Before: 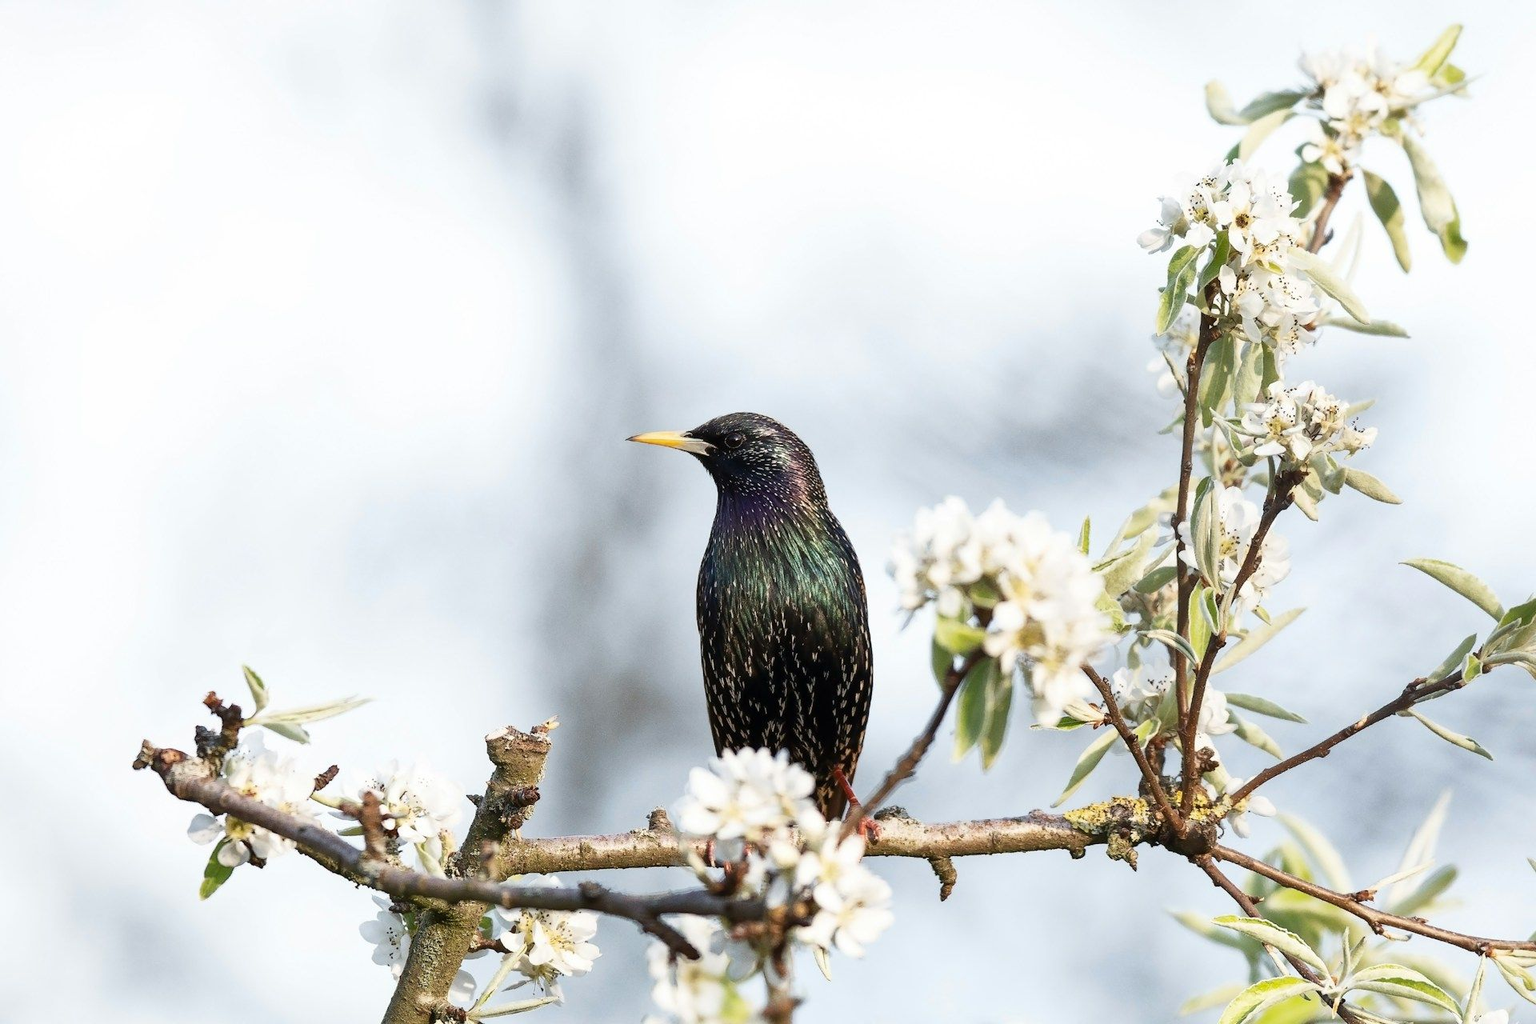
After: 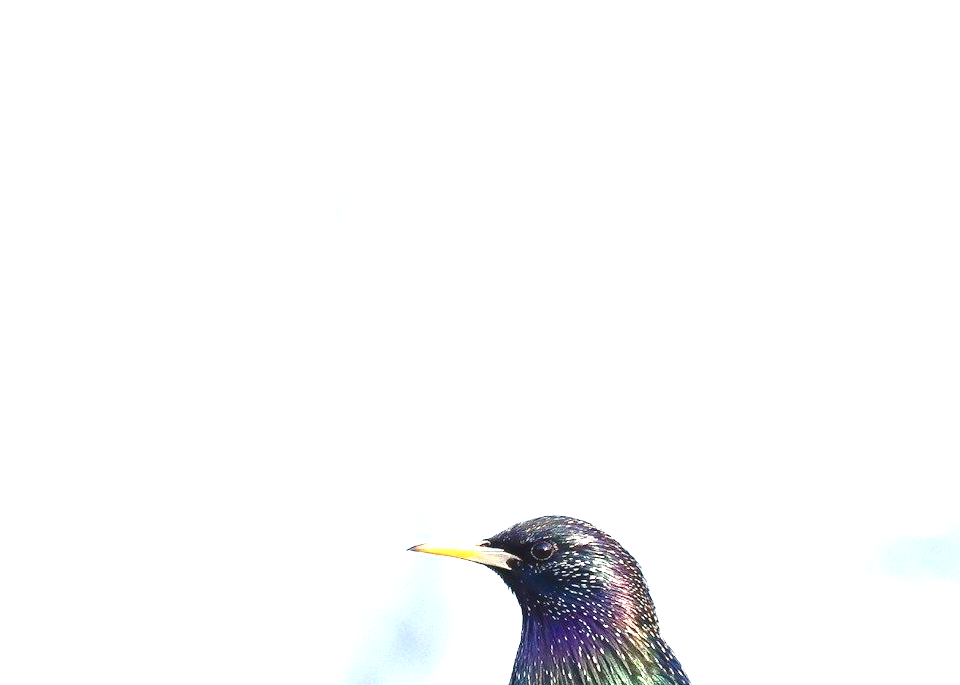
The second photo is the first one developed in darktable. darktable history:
crop: left 19.556%, right 30.401%, bottom 46.458%
exposure: black level correction 0, exposure 1.2 EV, compensate exposure bias true, compensate highlight preservation false
color balance rgb: shadows lift › chroma 3%, shadows lift › hue 280.8°, power › hue 330°, highlights gain › chroma 3%, highlights gain › hue 75.6°, global offset › luminance 0.7%, perceptual saturation grading › global saturation 20%, perceptual saturation grading › highlights -25%, perceptual saturation grading › shadows 50%, global vibrance 20.33%
color calibration: x 0.37, y 0.382, temperature 4313.32 K
